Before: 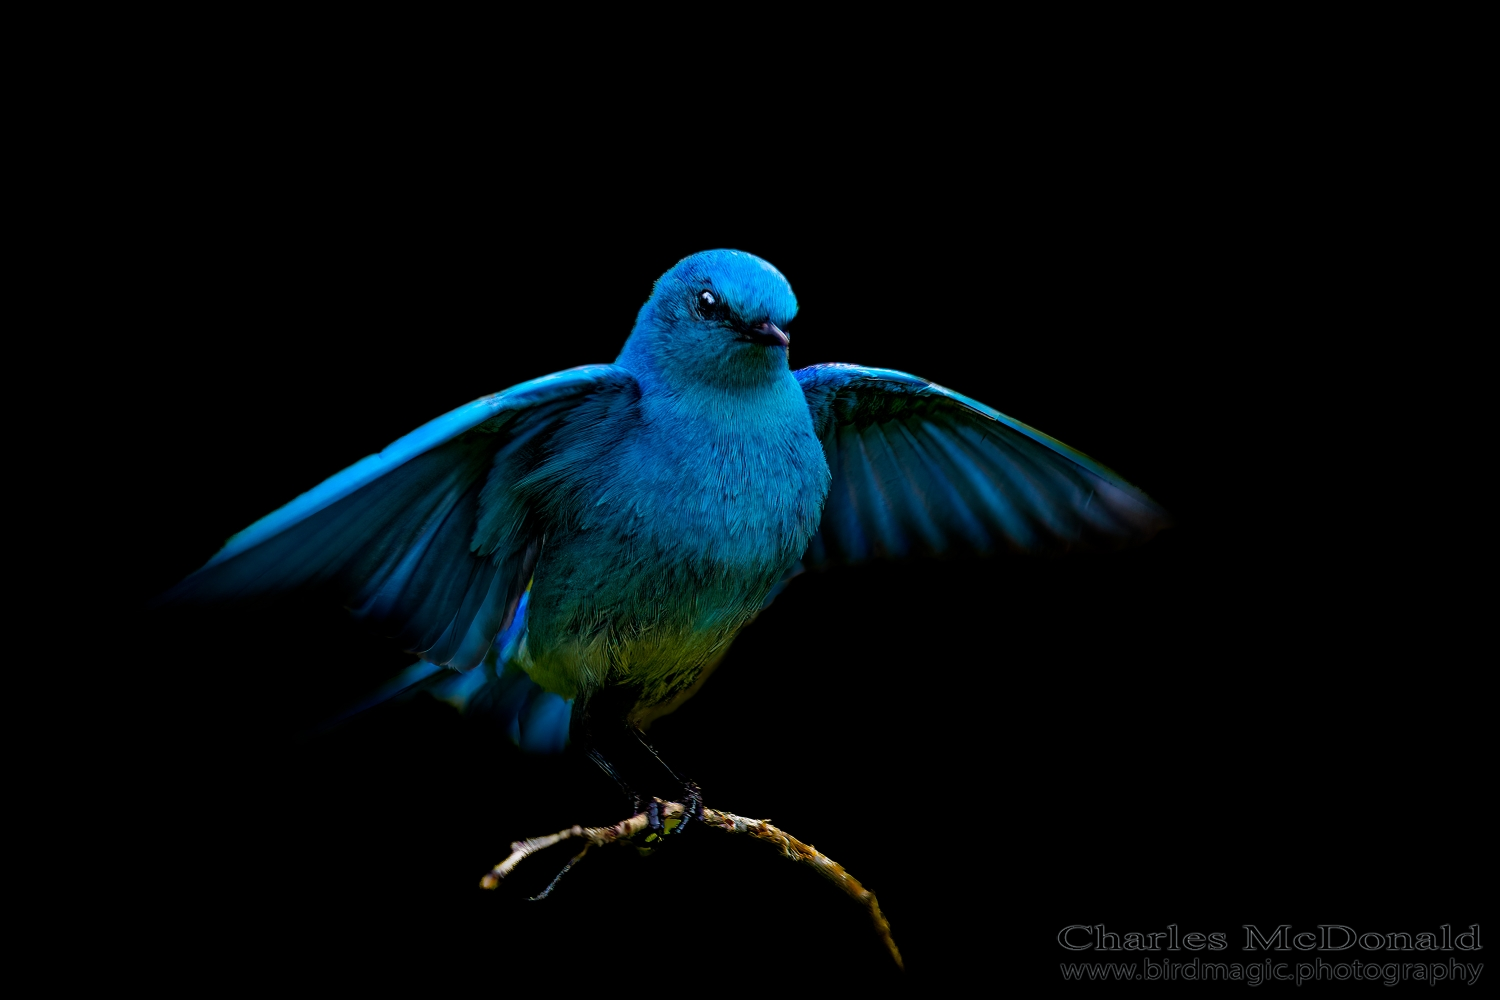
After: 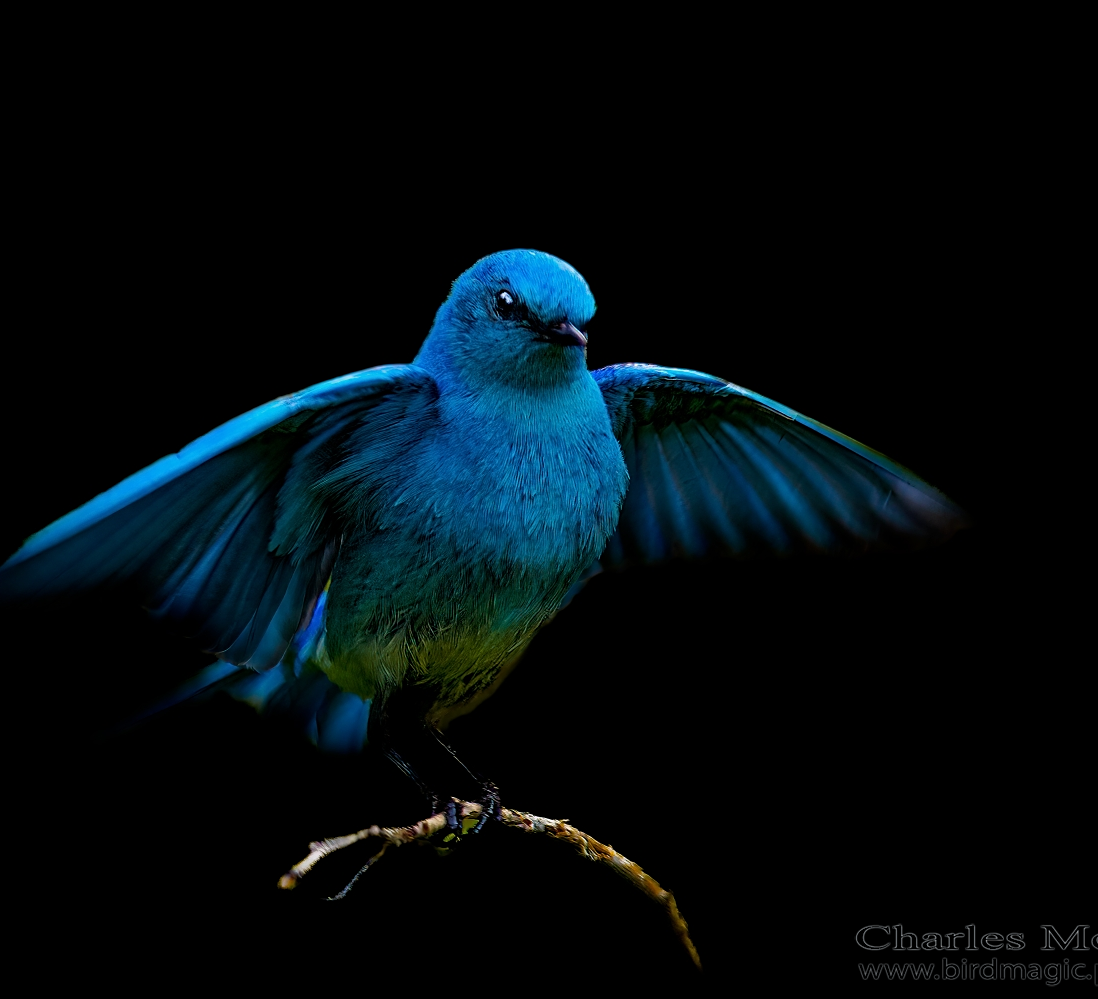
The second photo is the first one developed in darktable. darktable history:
sharpen: amount 0.215
crop: left 13.513%, right 13.285%
exposure: exposure -0.155 EV, compensate highlight preservation false
